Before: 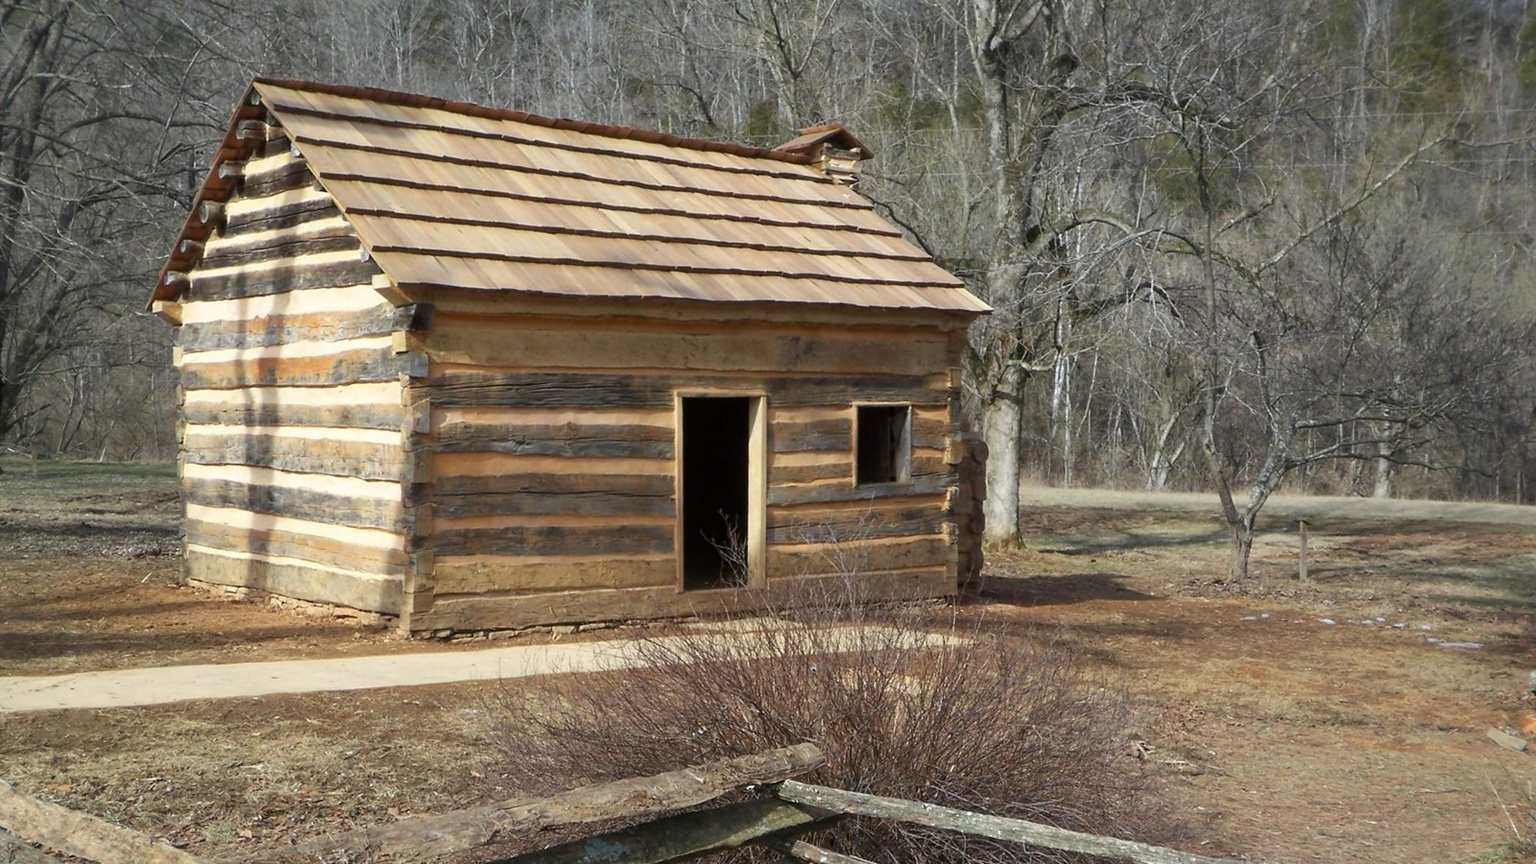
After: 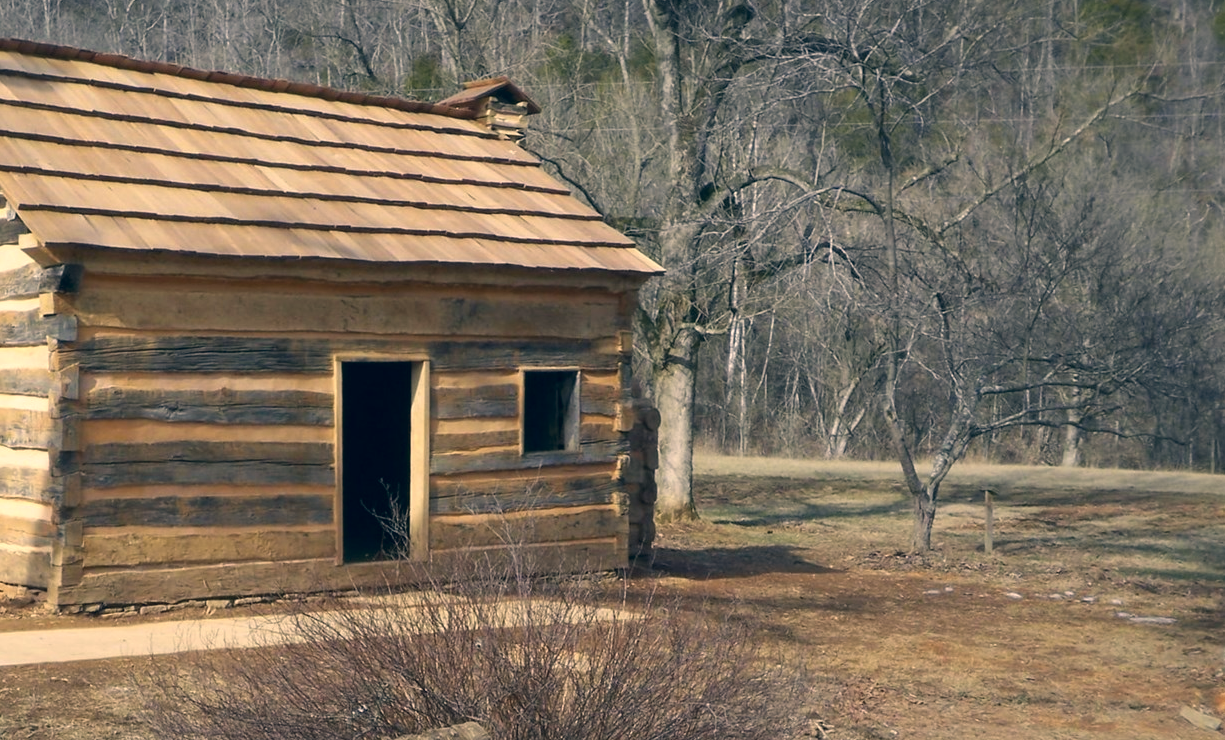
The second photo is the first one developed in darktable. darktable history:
crop: left 23.095%, top 5.827%, bottom 11.854%
color correction: highlights a* 10.32, highlights b* 14.66, shadows a* -9.59, shadows b* -15.02
